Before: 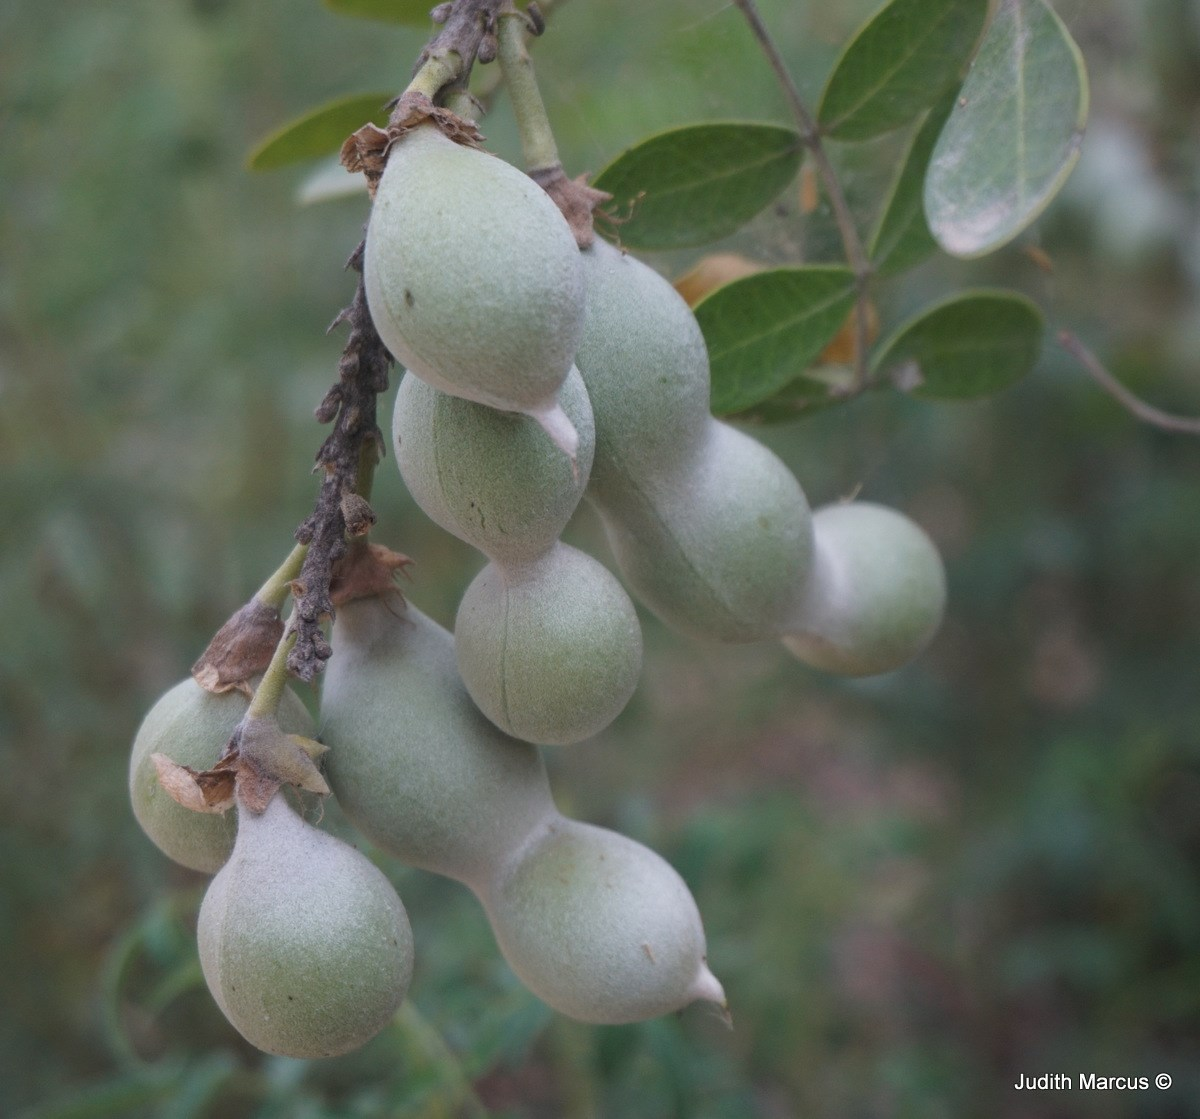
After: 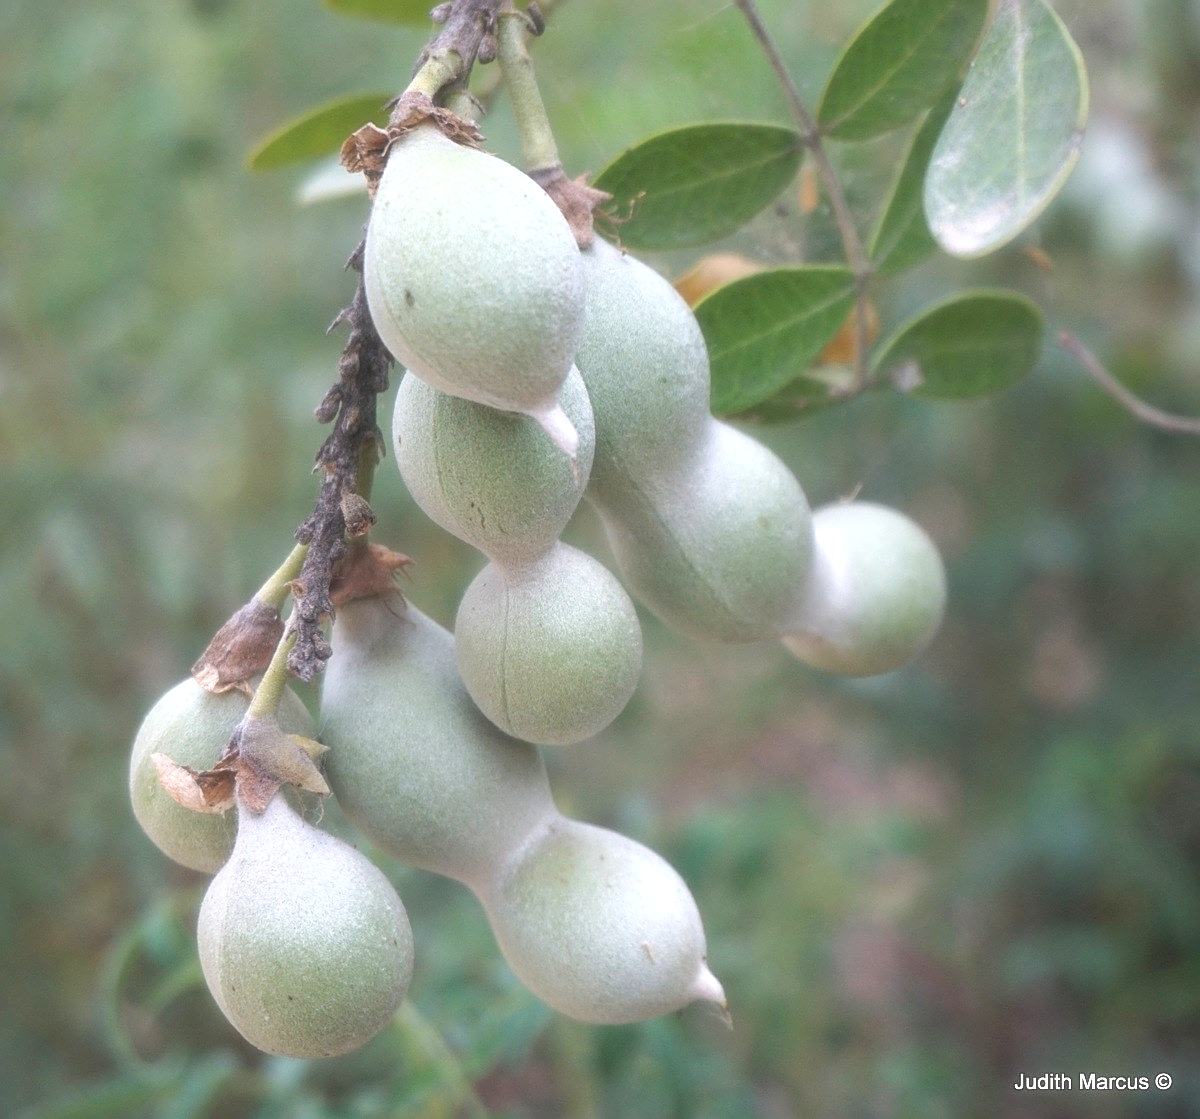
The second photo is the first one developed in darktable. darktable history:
sharpen: on, module defaults
exposure: black level correction 0, exposure 0.95 EV, compensate exposure bias true, compensate highlight preservation false
soften: size 19.52%, mix 20.32%
